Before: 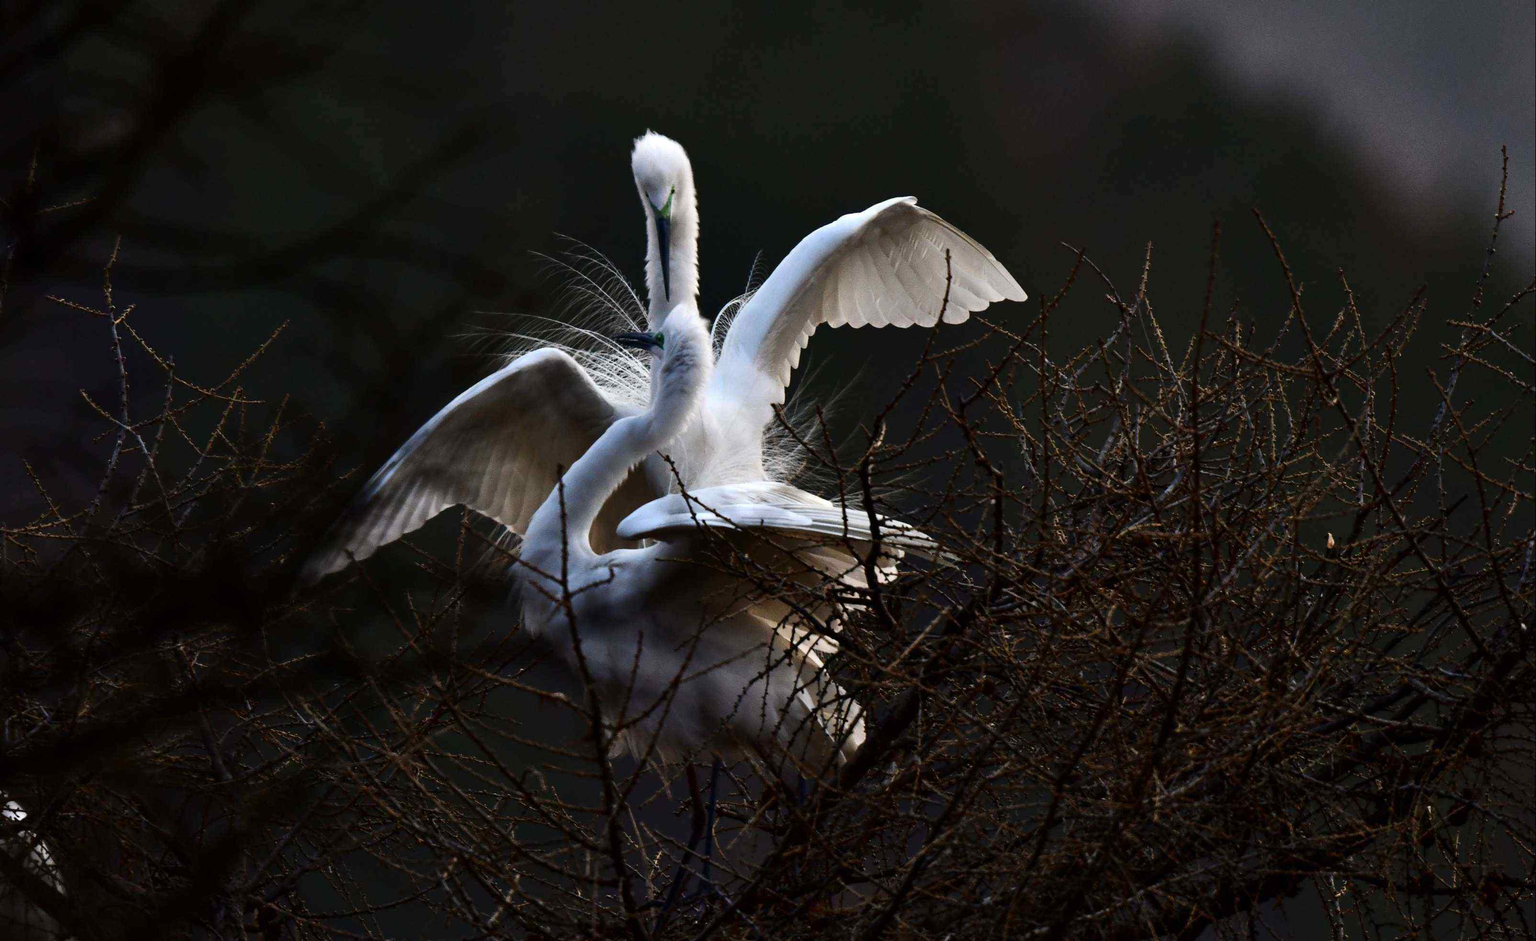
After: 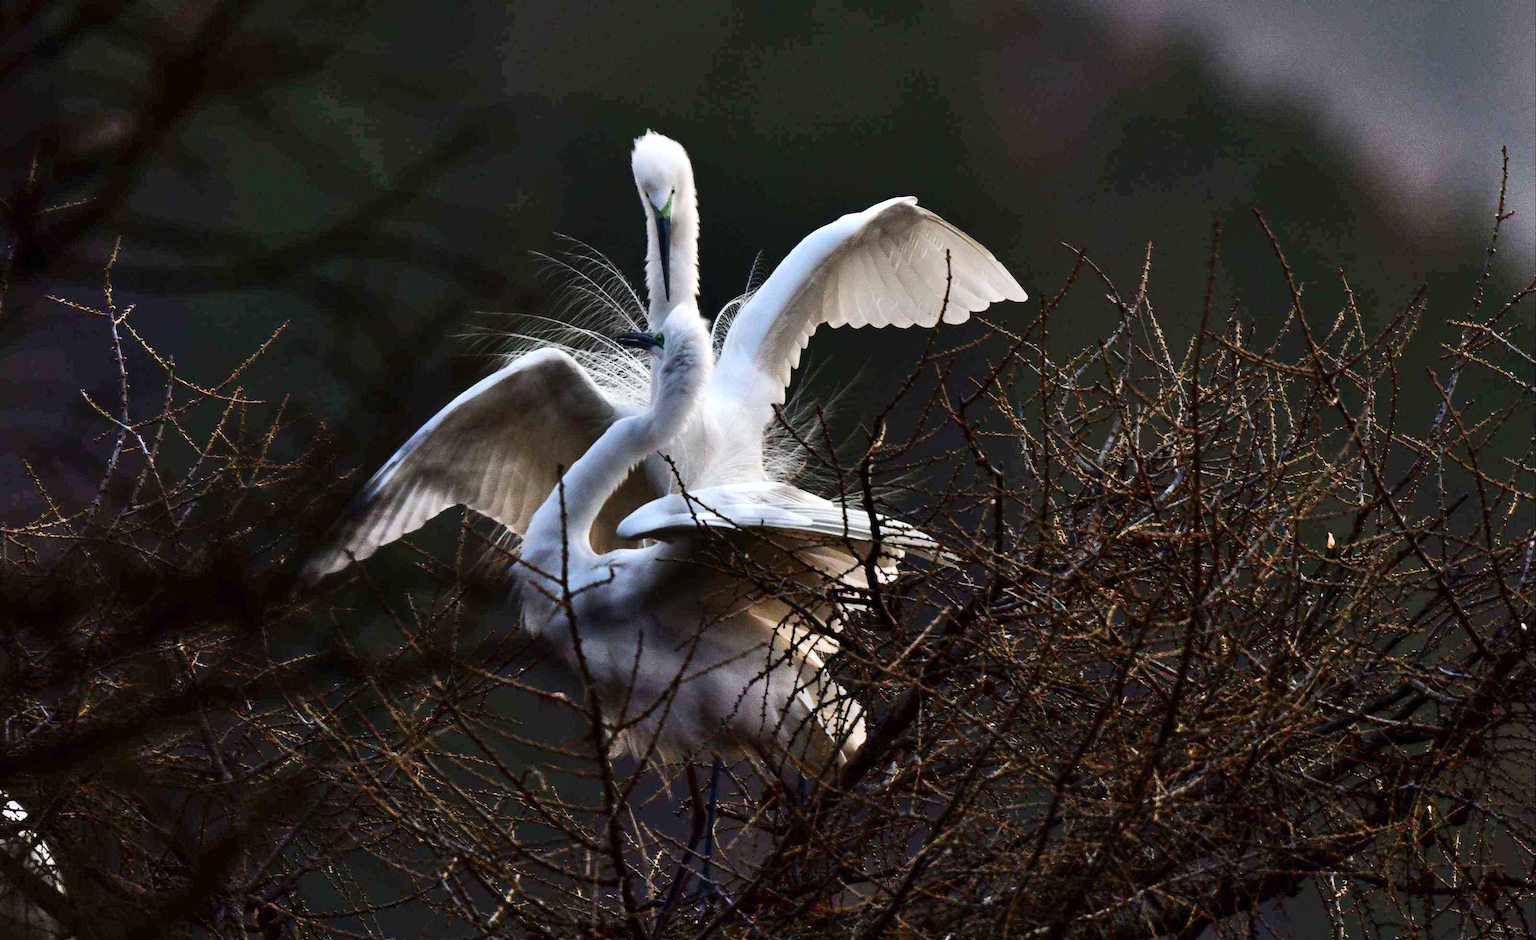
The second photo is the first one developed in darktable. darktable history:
shadows and highlights: radius 265.2, soften with gaussian
exposure: exposure 0.203 EV, compensate exposure bias true, compensate highlight preservation false
